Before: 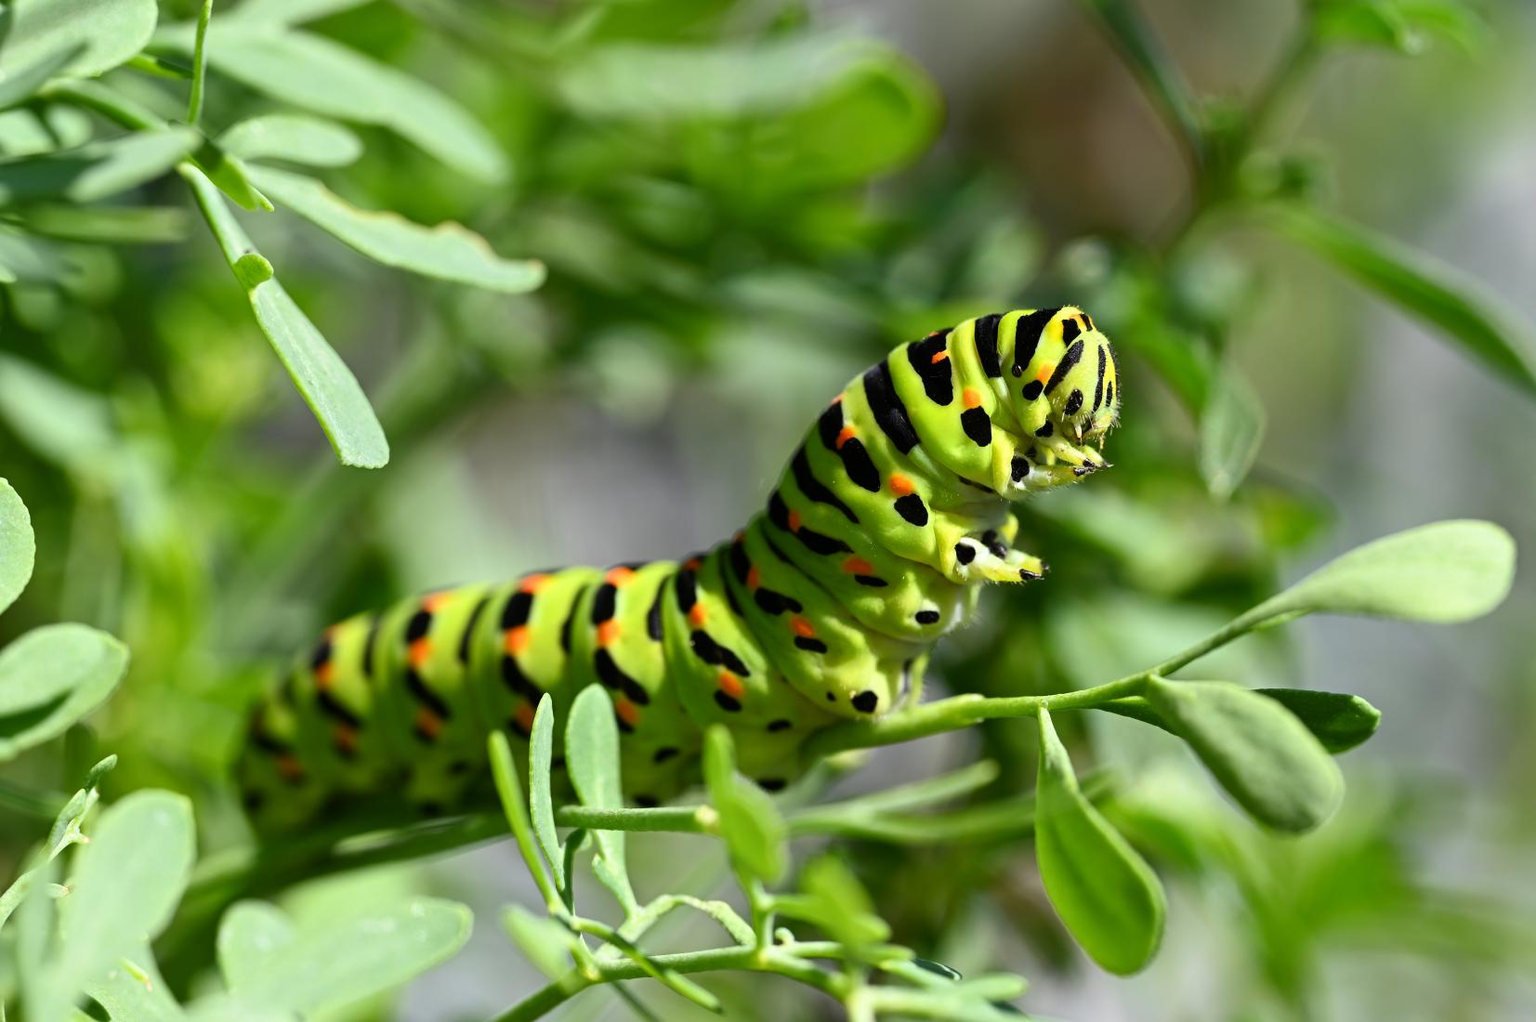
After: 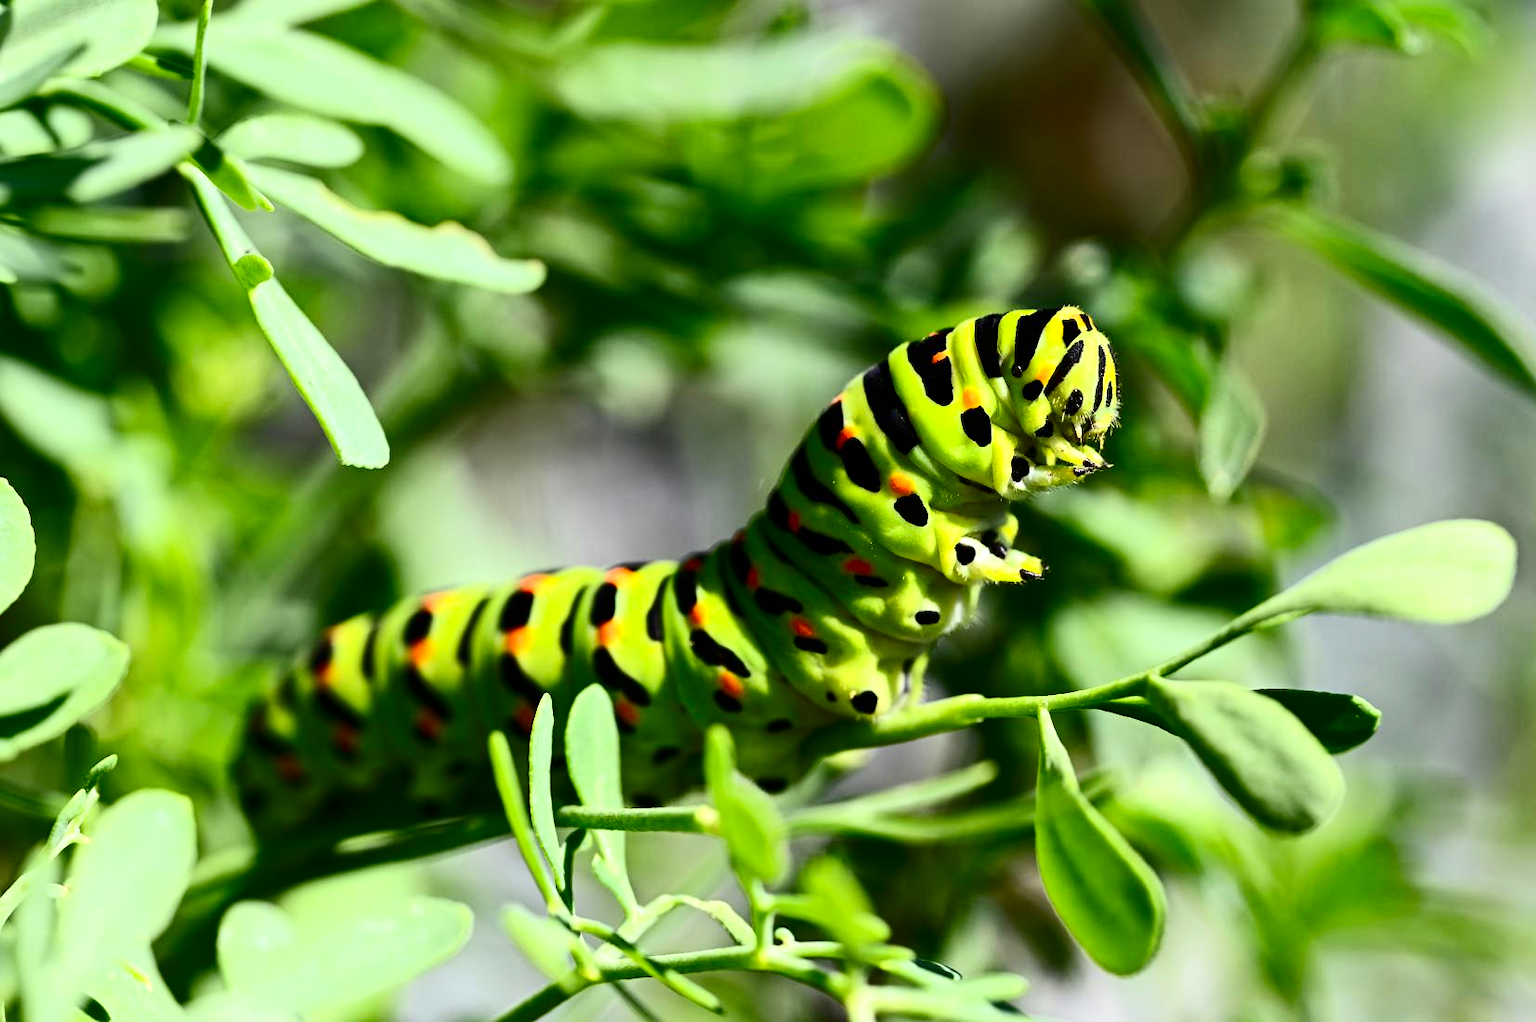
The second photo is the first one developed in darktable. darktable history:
exposure: exposure 0.217 EV, compensate highlight preservation false
contrast brightness saturation: contrast 0.32, brightness -0.08, saturation 0.17
